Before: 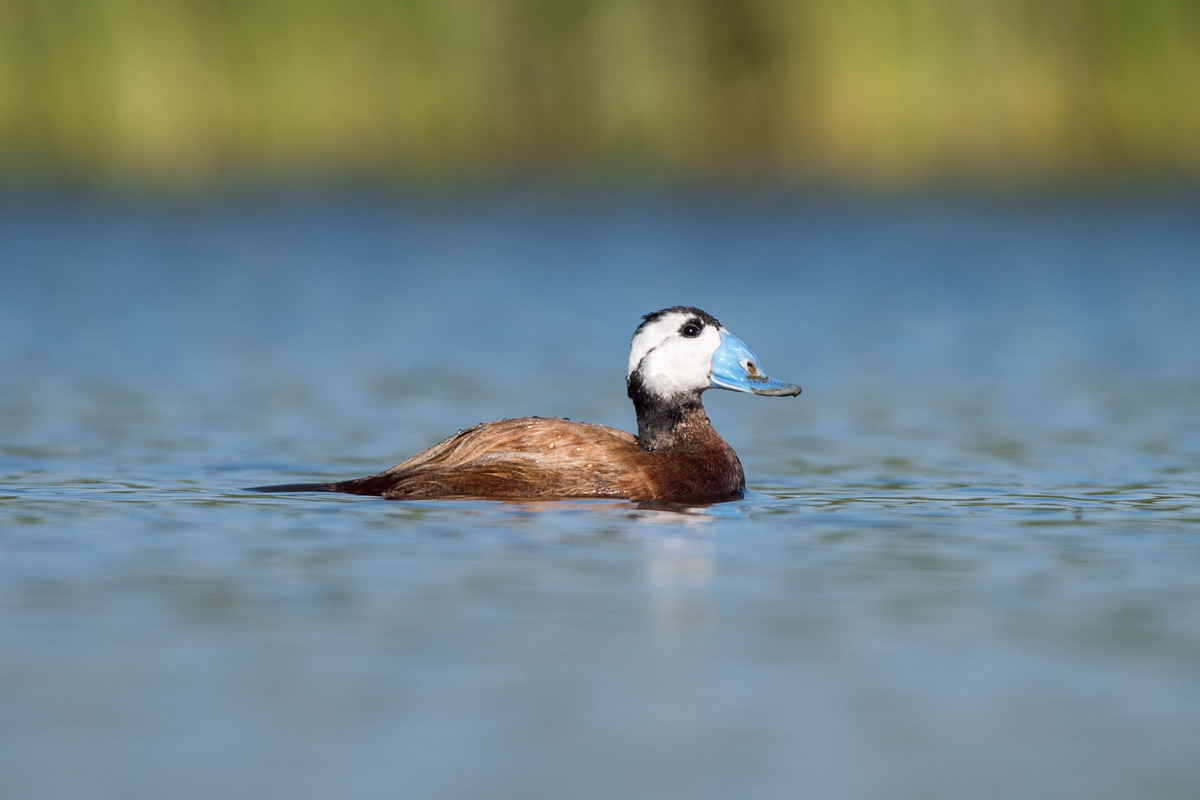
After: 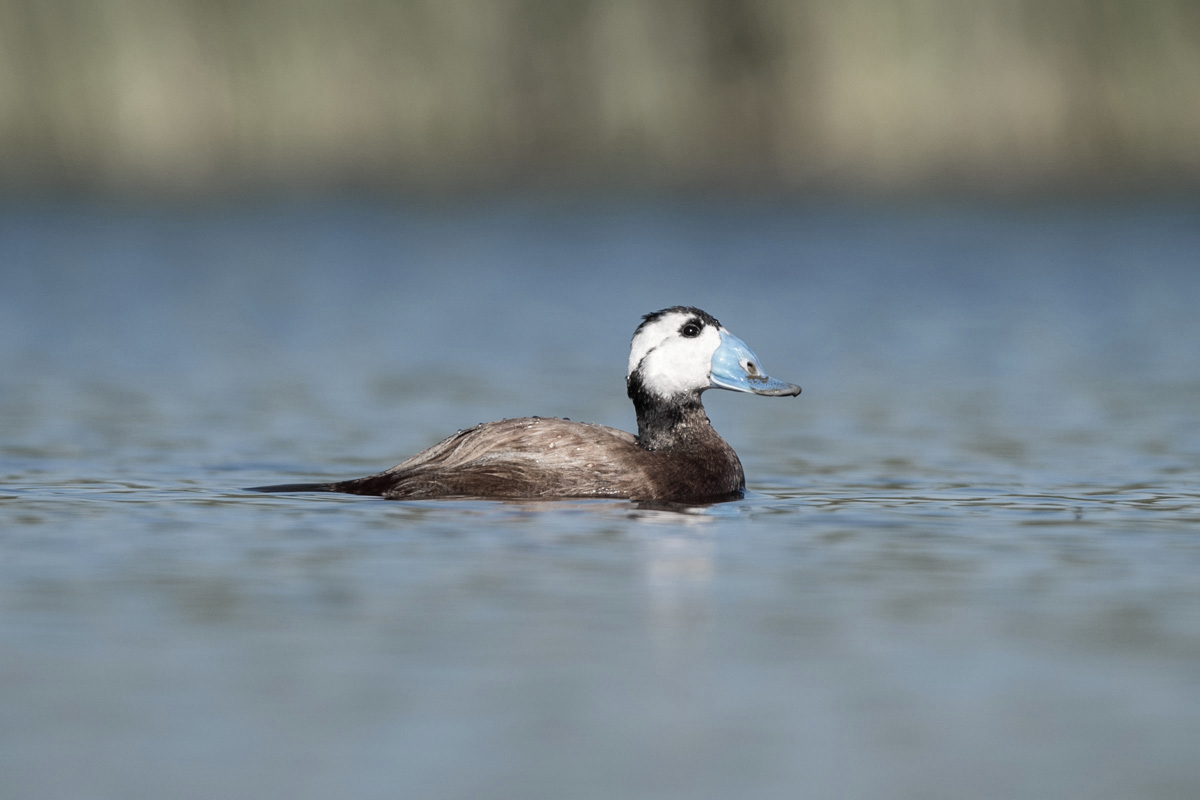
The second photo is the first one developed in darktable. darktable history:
color zones: curves: ch1 [(0.238, 0.163) (0.476, 0.2) (0.733, 0.322) (0.848, 0.134)]
